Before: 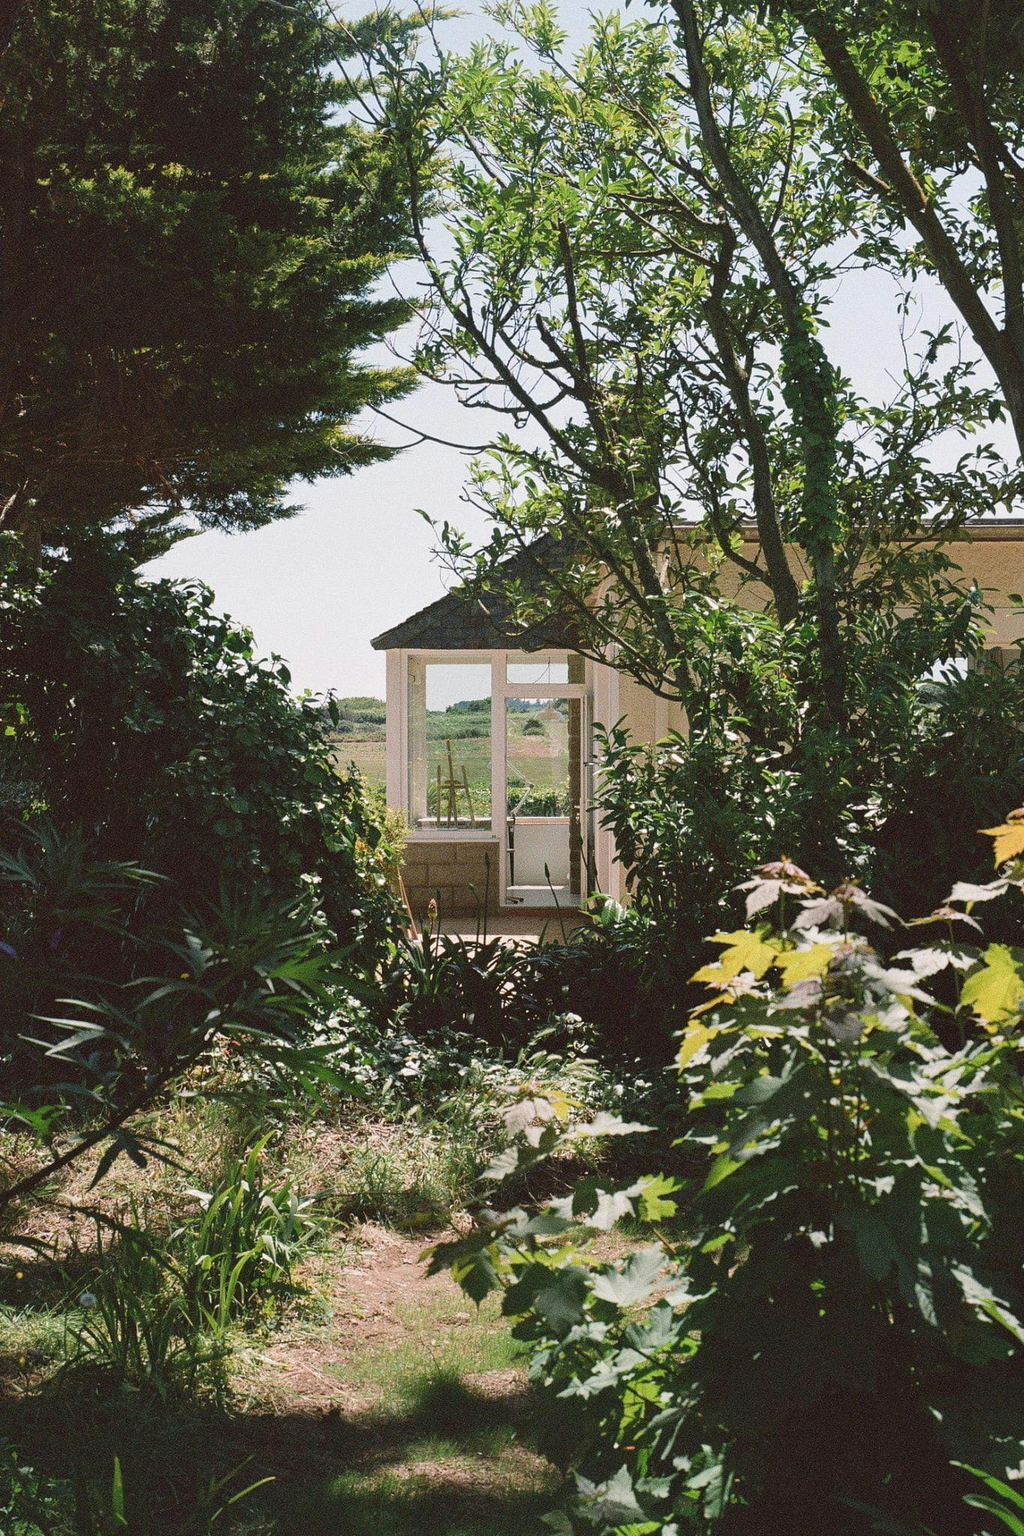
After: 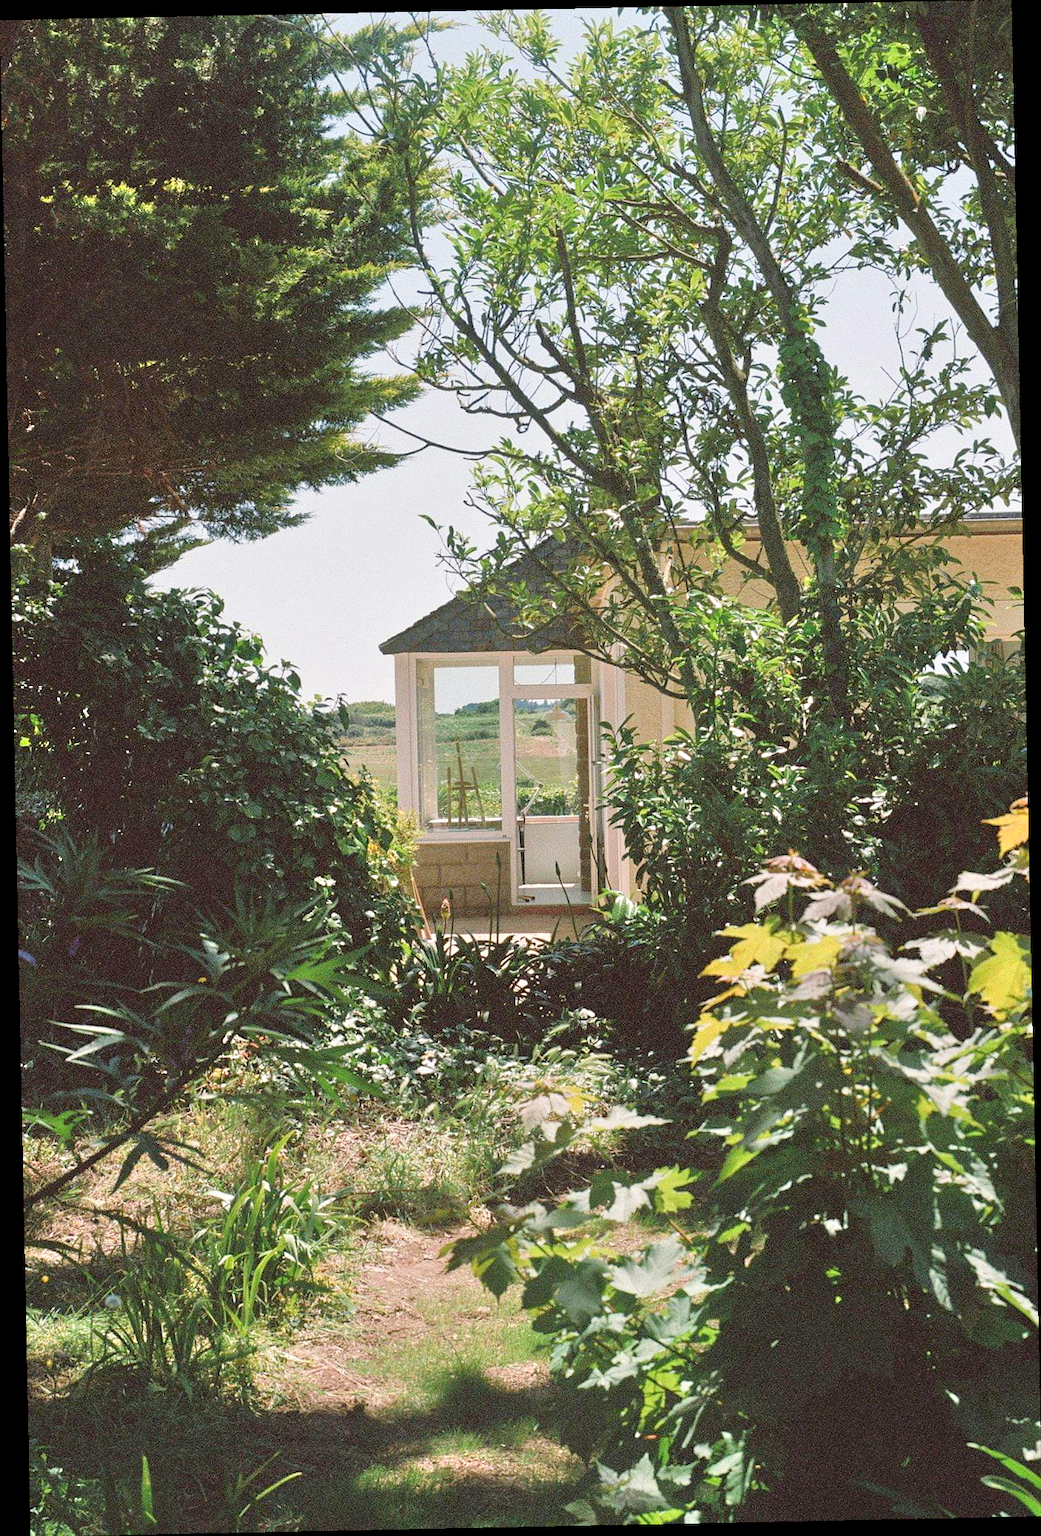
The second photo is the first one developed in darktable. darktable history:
tone equalizer: -7 EV 0.15 EV, -6 EV 0.6 EV, -5 EV 1.15 EV, -4 EV 1.33 EV, -3 EV 1.15 EV, -2 EV 0.6 EV, -1 EV 0.15 EV, mask exposure compensation -0.5 EV
rotate and perspective: rotation -1.17°, automatic cropping off
